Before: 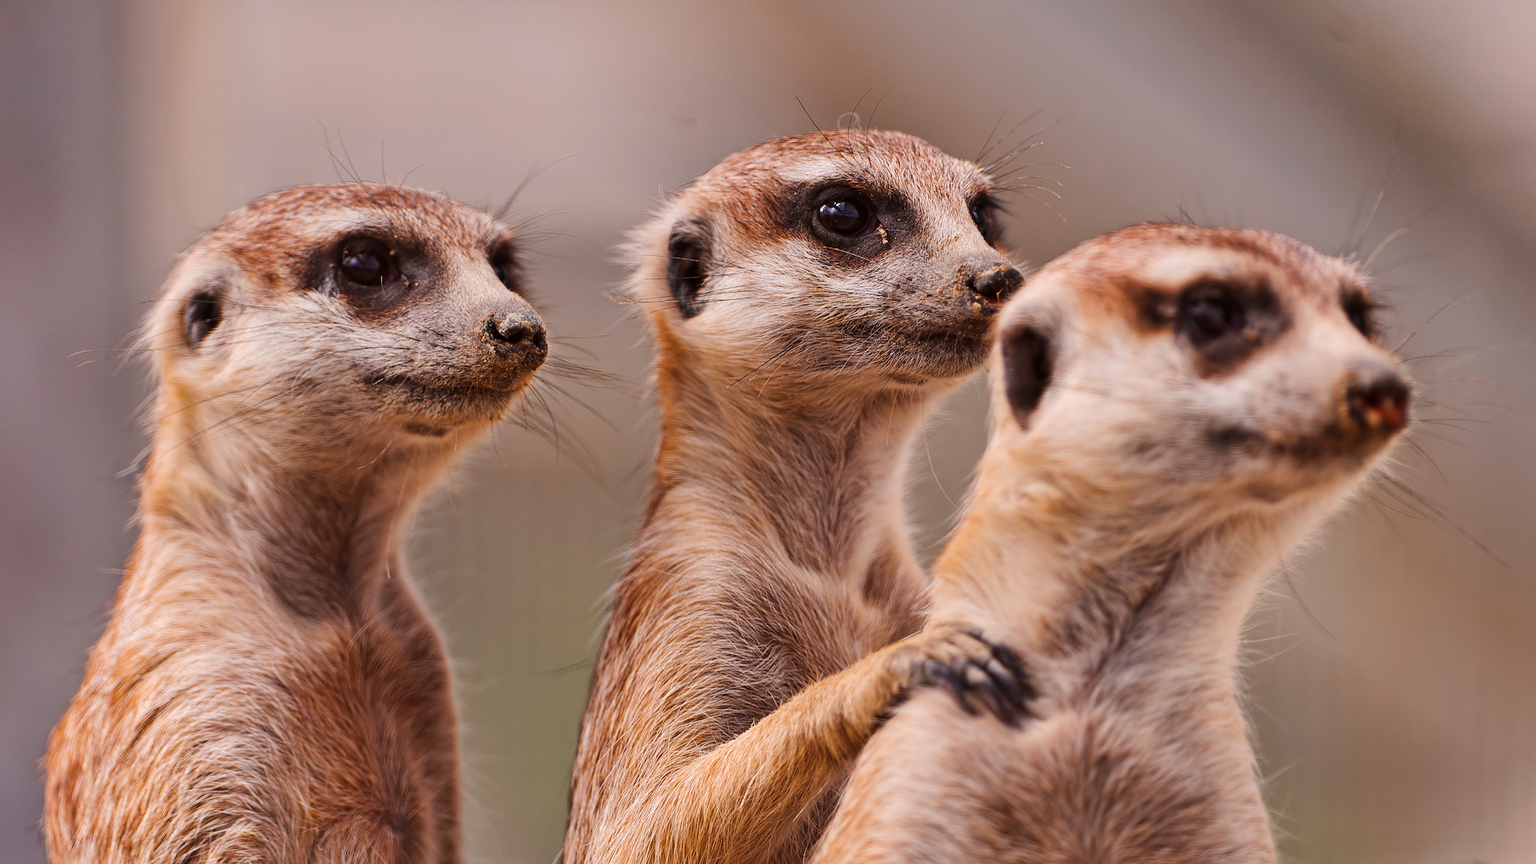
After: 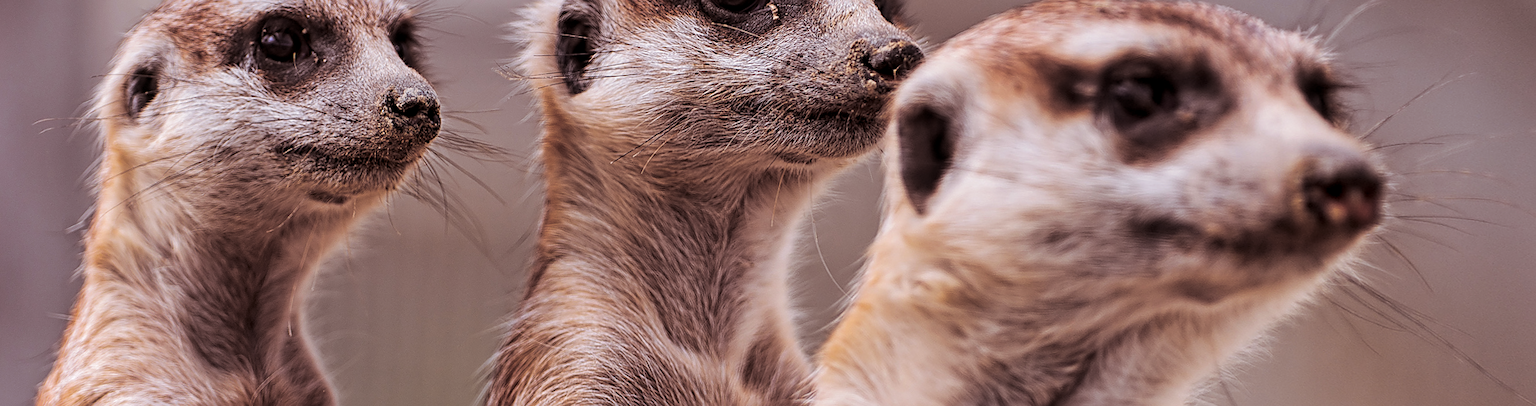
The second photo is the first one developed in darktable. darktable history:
sharpen: on, module defaults
split-toning: shadows › saturation 0.24, highlights › hue 54°, highlights › saturation 0.24
local contrast: on, module defaults
exposure: black level correction 0.001, compensate highlight preservation false
crop and rotate: top 23.043%, bottom 23.437%
white balance: red 0.954, blue 1.079
rotate and perspective: rotation 1.69°, lens shift (vertical) -0.023, lens shift (horizontal) -0.291, crop left 0.025, crop right 0.988, crop top 0.092, crop bottom 0.842
